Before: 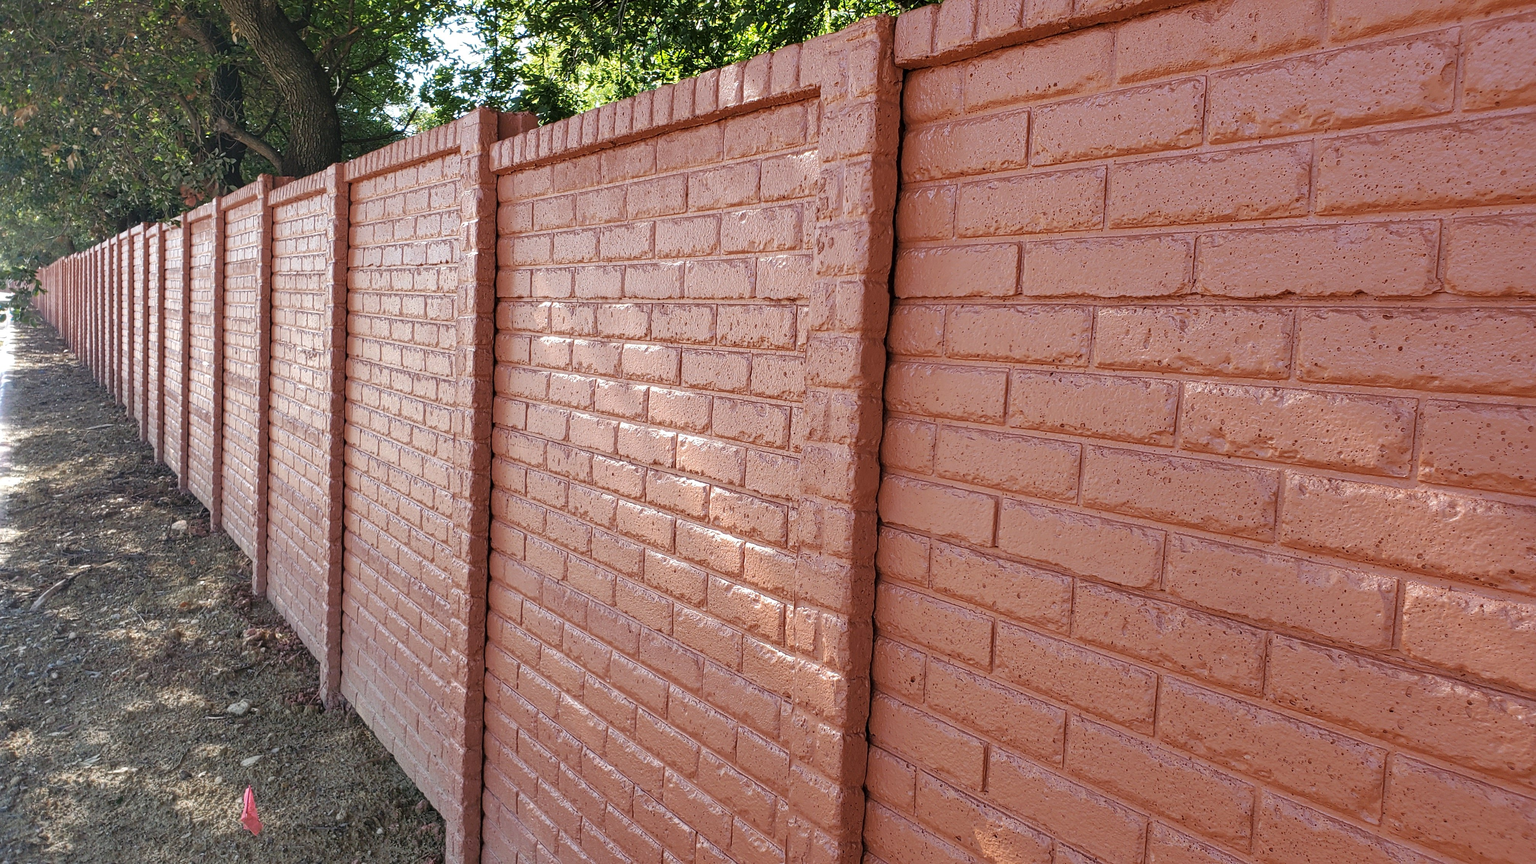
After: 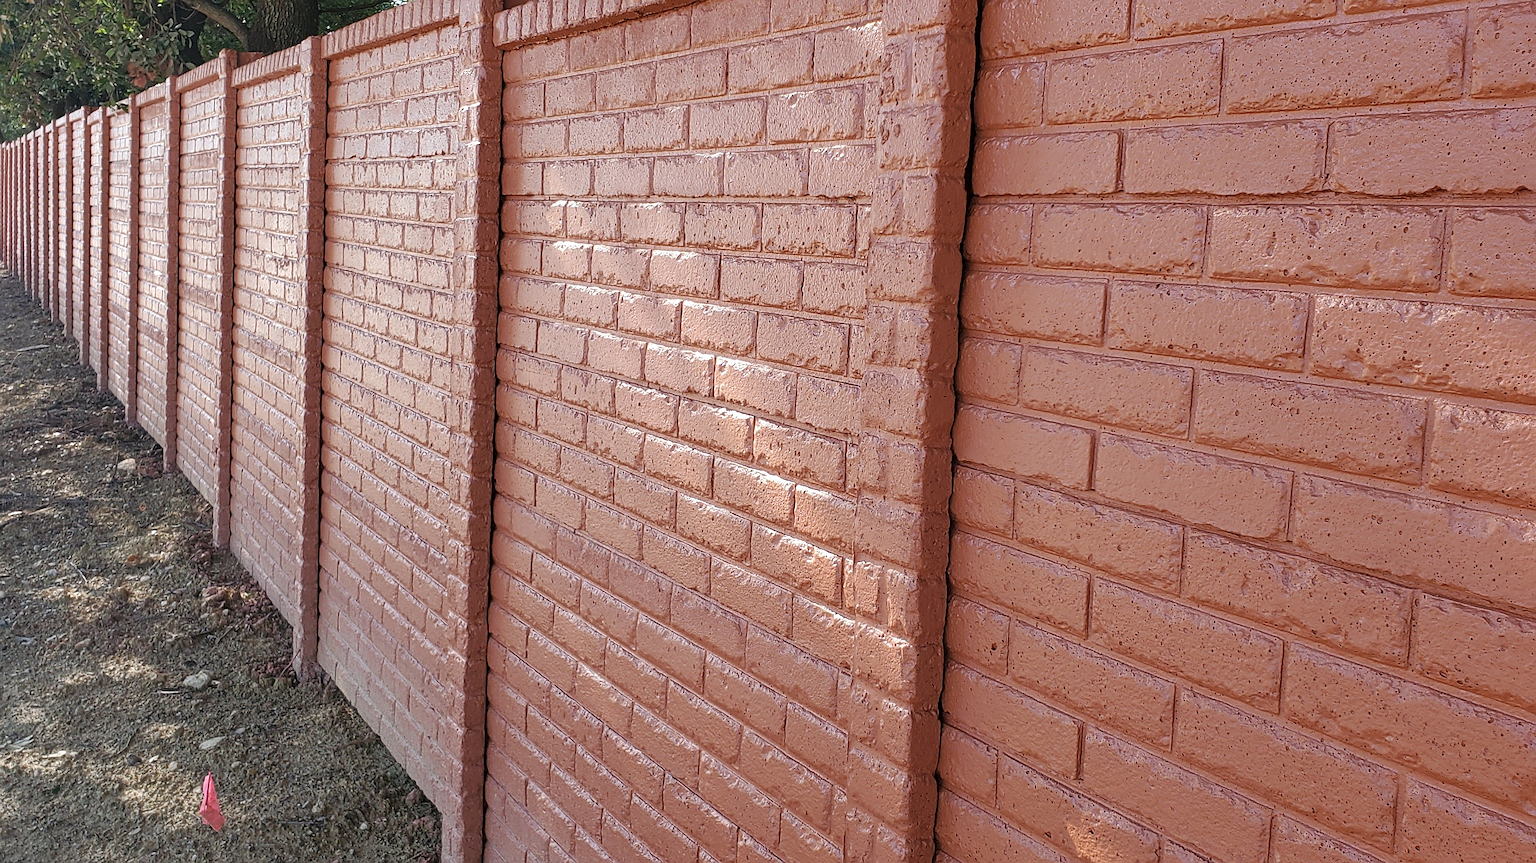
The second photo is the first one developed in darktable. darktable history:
sharpen: on, module defaults
crop and rotate: left 4.723%, top 15.428%, right 10.695%
